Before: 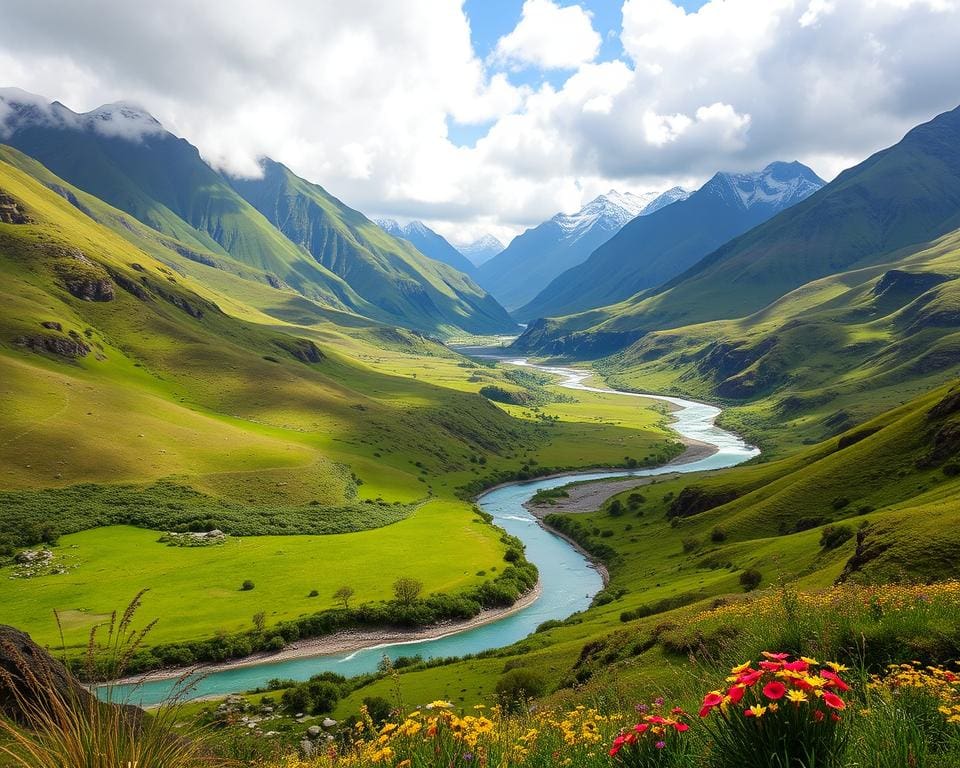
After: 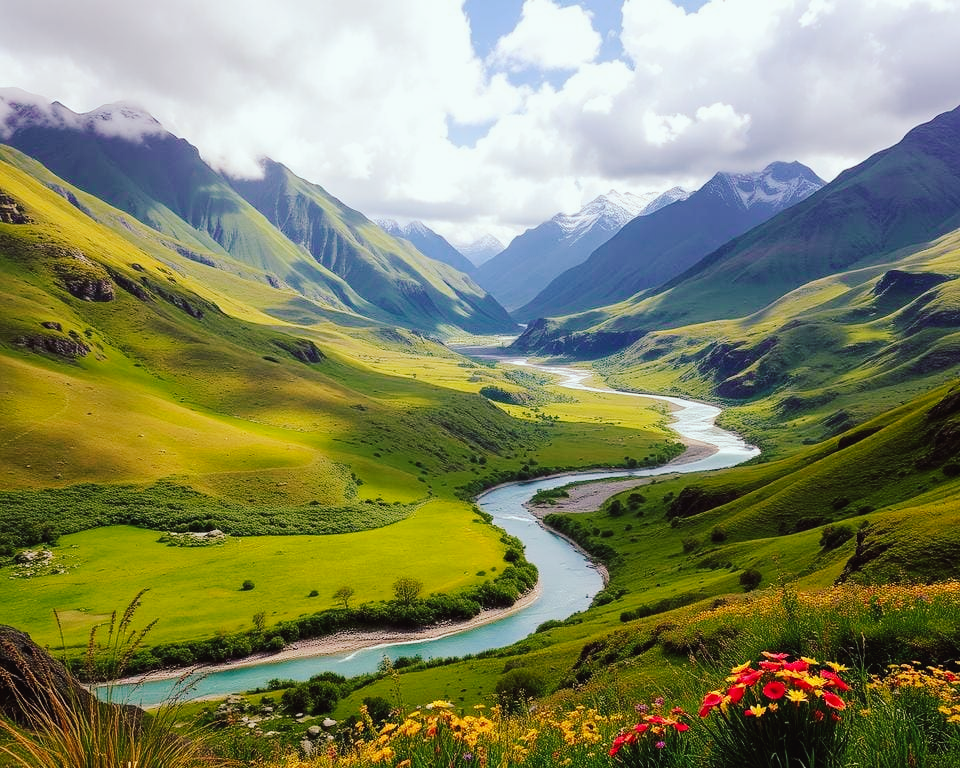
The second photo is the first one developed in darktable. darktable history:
tone curve: curves: ch0 [(0, 0) (0.003, 0.019) (0.011, 0.021) (0.025, 0.023) (0.044, 0.026) (0.069, 0.037) (0.1, 0.059) (0.136, 0.088) (0.177, 0.138) (0.224, 0.199) (0.277, 0.279) (0.335, 0.376) (0.399, 0.481) (0.468, 0.581) (0.543, 0.658) (0.623, 0.735) (0.709, 0.8) (0.801, 0.861) (0.898, 0.928) (1, 1)], preserve colors none
color look up table: target L [95.6, 89.3, 89.38, 87.25, 85.43, 84.42, 73.48, 60.69, 52.63, 58.43, 43.94, 39.15, 27.32, 25.44, 200.37, 77.83, 64.14, 66.3, 61.76, 58.64, 47.76, 49.21, 38.34, 29.72, 27.12, 23.07, 13.02, 1.192, 88.19, 79.06, 67.55, 66.08, 60.99, 55.5, 57.19, 54.31, 42.27, 33.06, 37.43, 32.29, 16.15, 3.173, 85.1, 67.12, 62.73, 47.26, 45.89, 32.73, 34.04], target a [-9.6, -22.33, -7.309, -33.54, -39.46, -56.13, -4.782, -34.27, -47.89, 0.485, -11.93, -29.37, -21.49, -6.247, 0, 21.65, 40.64, 26.14, 28.35, 51.37, 69.69, 36.34, 50.9, 4.956, 26.47, 31.34, 20.14, 5.411, 23.32, 38.94, 23.85, 67.71, 5.404, 33.63, 54.76, 90.85, 60.77, 19.06, 53.36, 40.94, 32.64, 20.98, -36.24, -18.03, -10.72, -8.257, -26.1, -4.533, -5.125], target b [17.23, 43.78, 78.2, 72.64, 2.878, 32.24, 40.9, 23.74, 41.23, 21.04, 35.47, 28.75, 19.14, 26.27, 0, 10.43, 41.4, 28.87, 58.01, 19.65, 29.01, 40.16, 13.19, 9.101, 0.665, 28.5, 17.42, 0.917, -15.86, -24.82, -10.03, -48.39, 1.914, -43.35, -5.151, -67.73, -21.46, -57.14, -45.5, -25.28, -47.5, -26.97, -15.54, -18.23, -43.79, -23.75, -3.502, -23.53, -2.88], num patches 49
